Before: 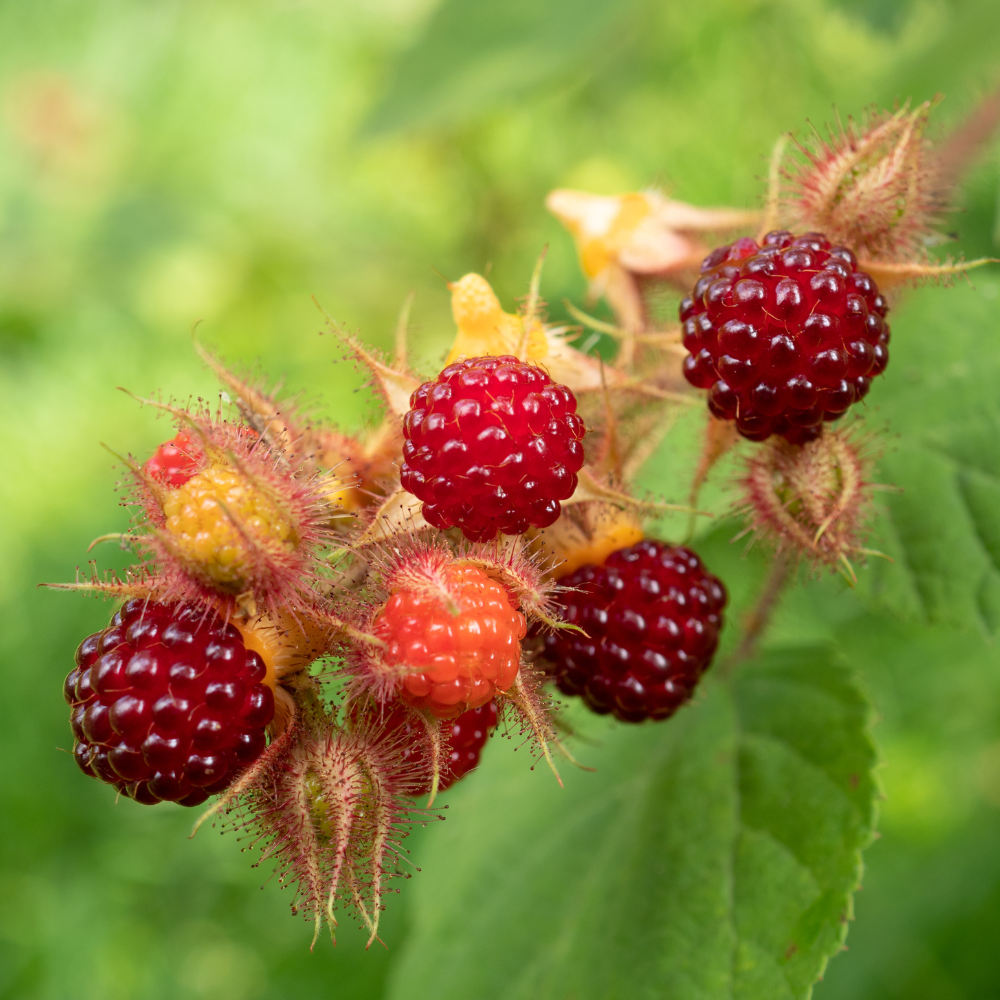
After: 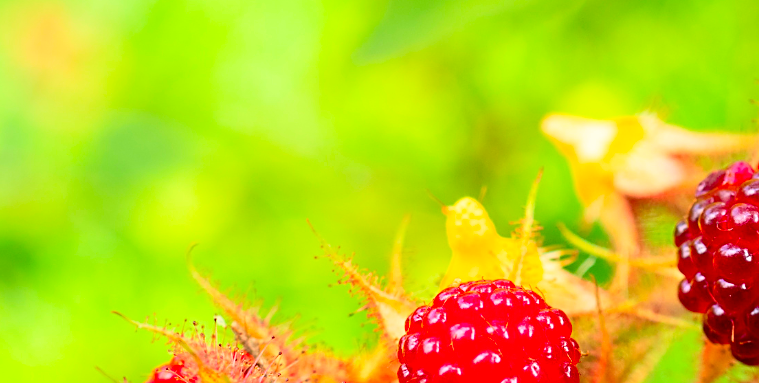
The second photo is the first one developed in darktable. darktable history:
contrast brightness saturation: contrast 0.197, brightness 0.191, saturation 0.799
crop: left 0.529%, top 7.644%, right 23.549%, bottom 53.975%
sharpen: on, module defaults
